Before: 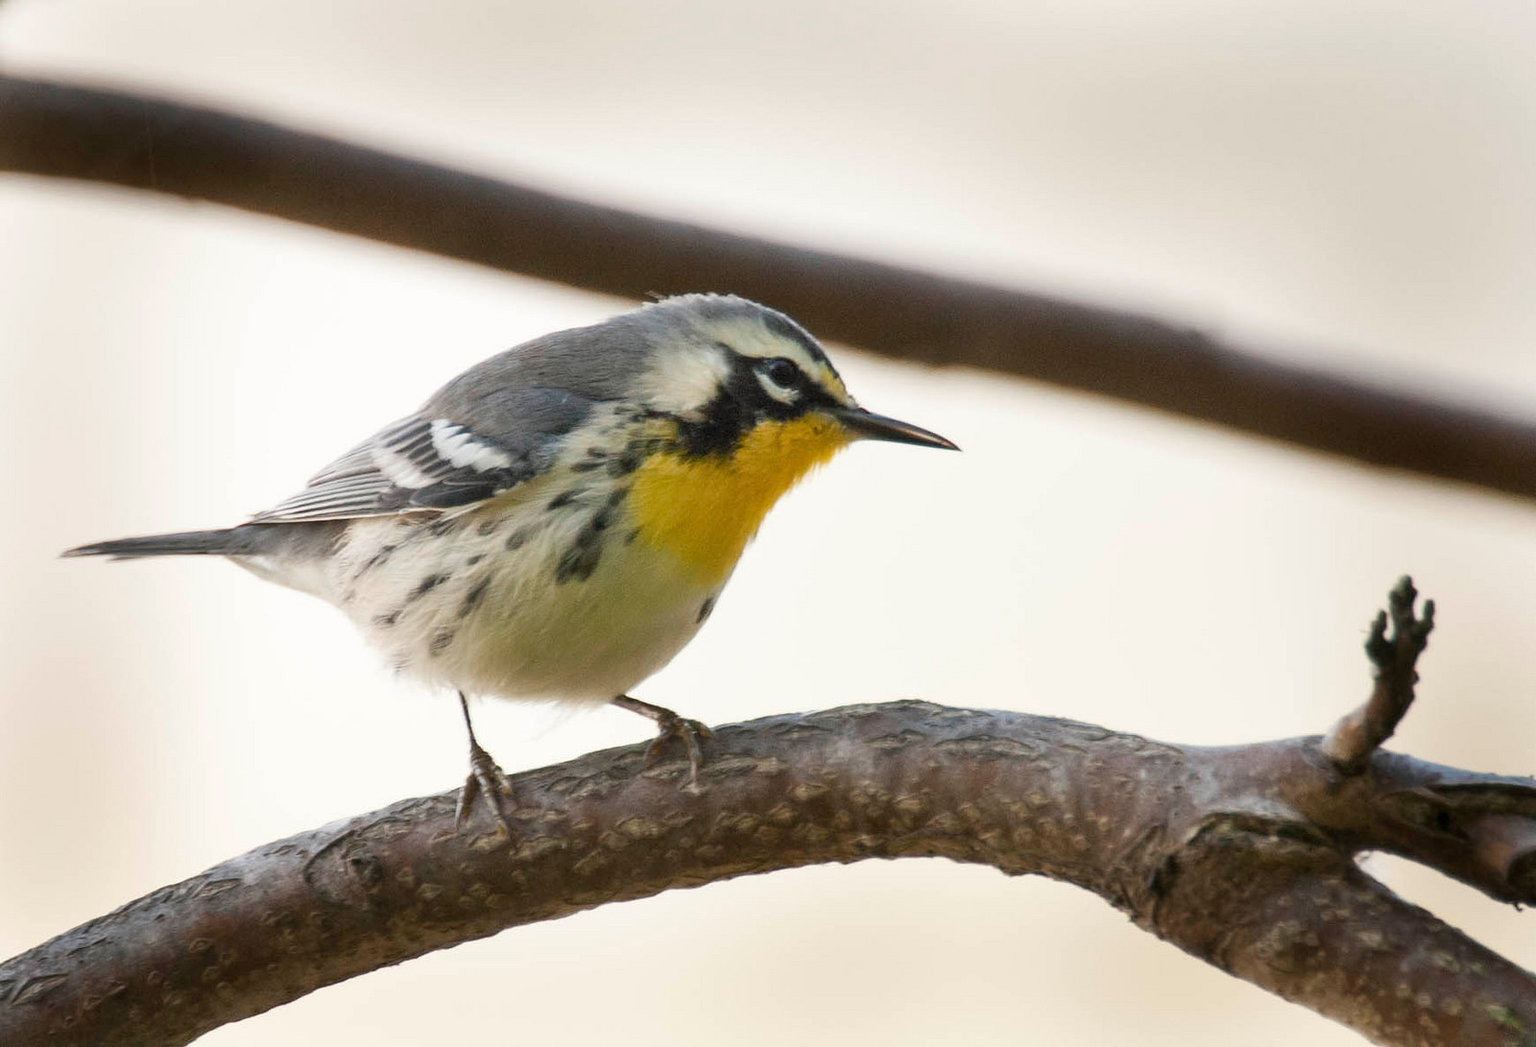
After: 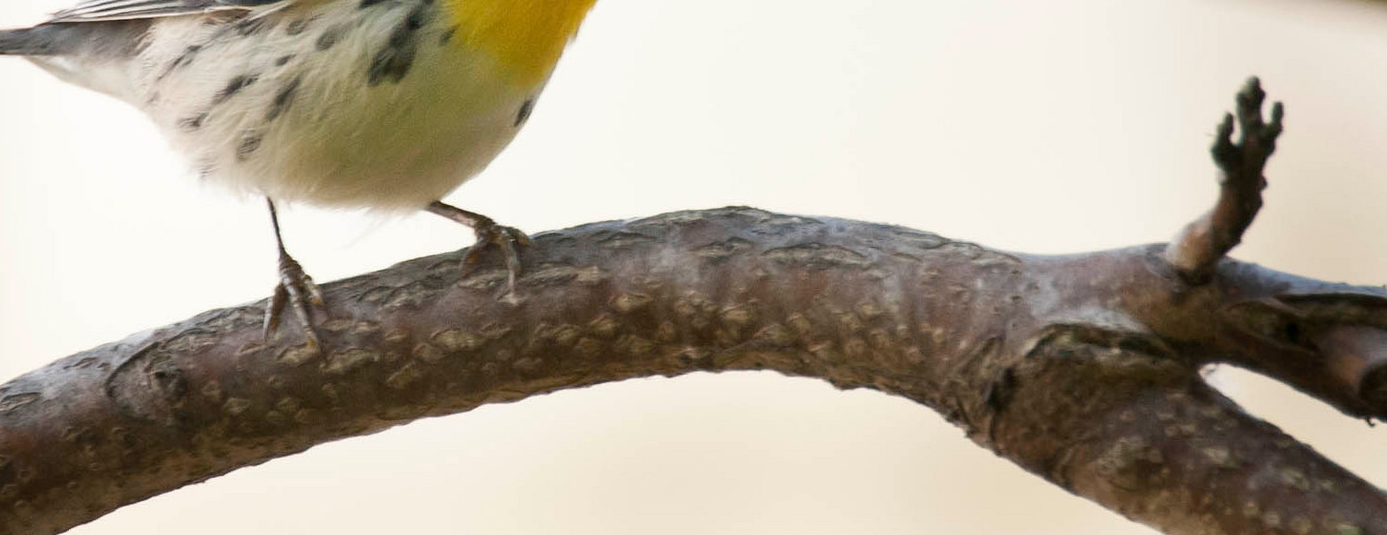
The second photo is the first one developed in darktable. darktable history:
crop and rotate: left 13.259%, top 47.946%, bottom 2.925%
